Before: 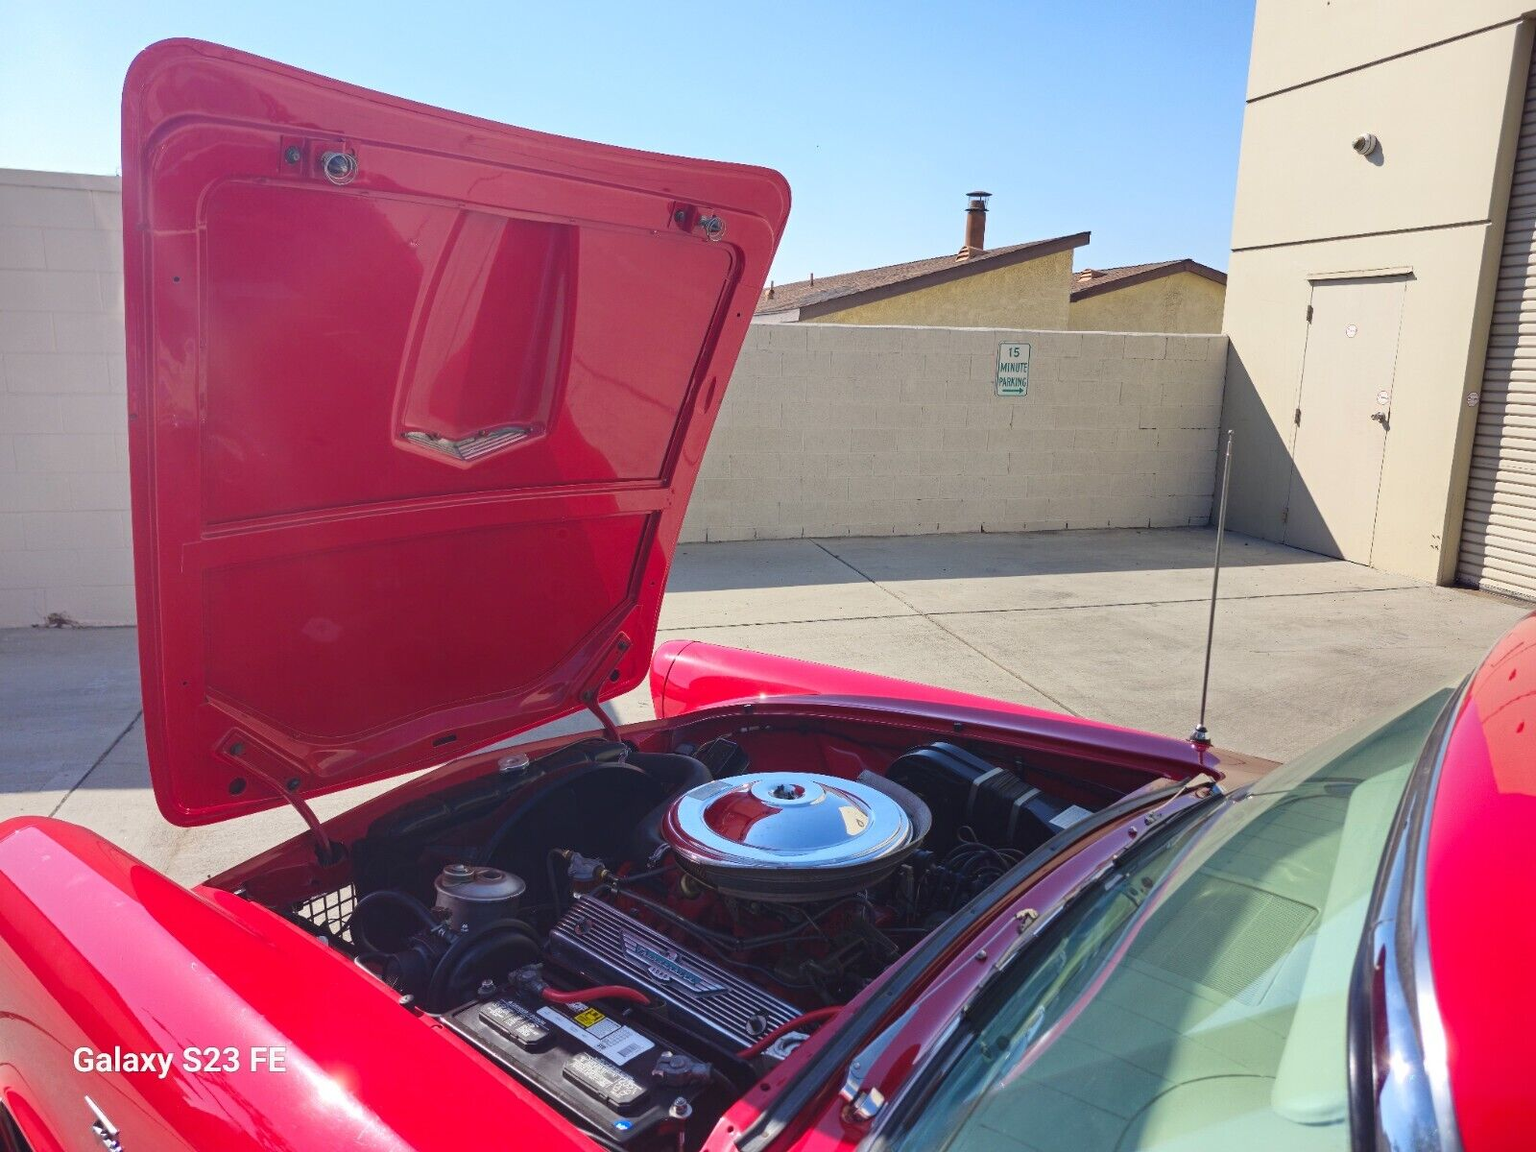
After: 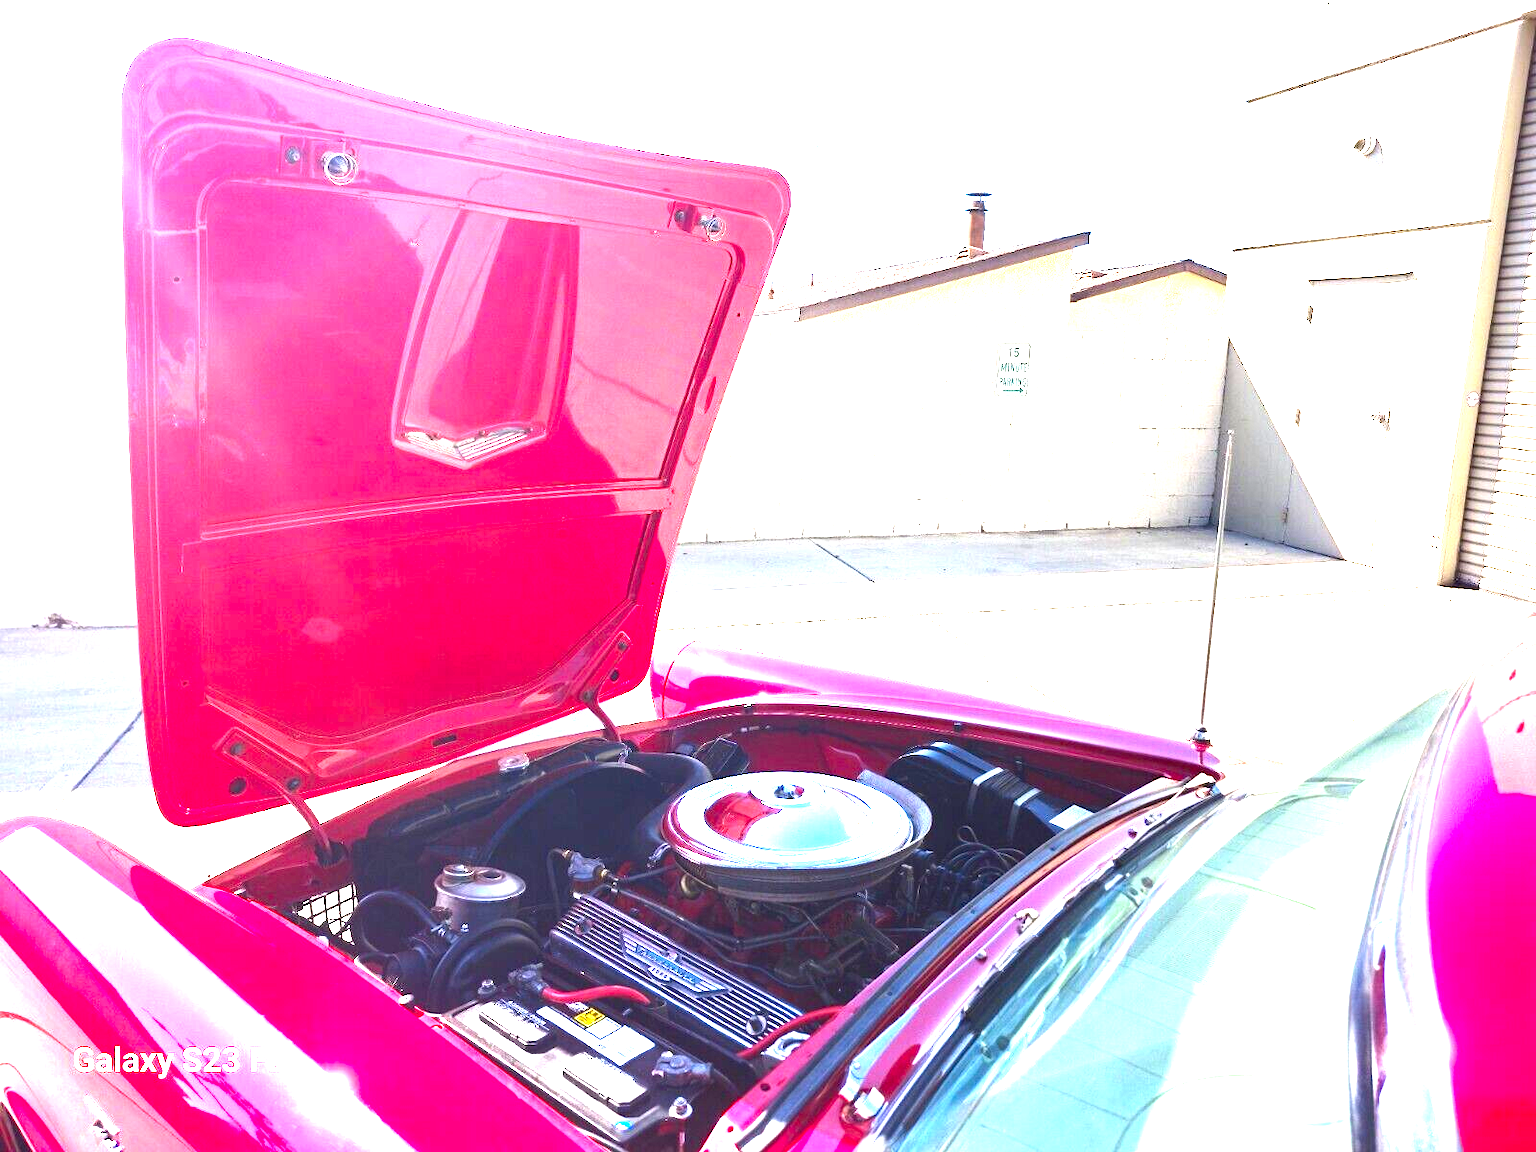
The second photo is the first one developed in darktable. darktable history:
contrast brightness saturation: contrast 0.066, brightness -0.128, saturation 0.05
exposure: black level correction 0.001, exposure 2.567 EV, compensate exposure bias true, compensate highlight preservation false
